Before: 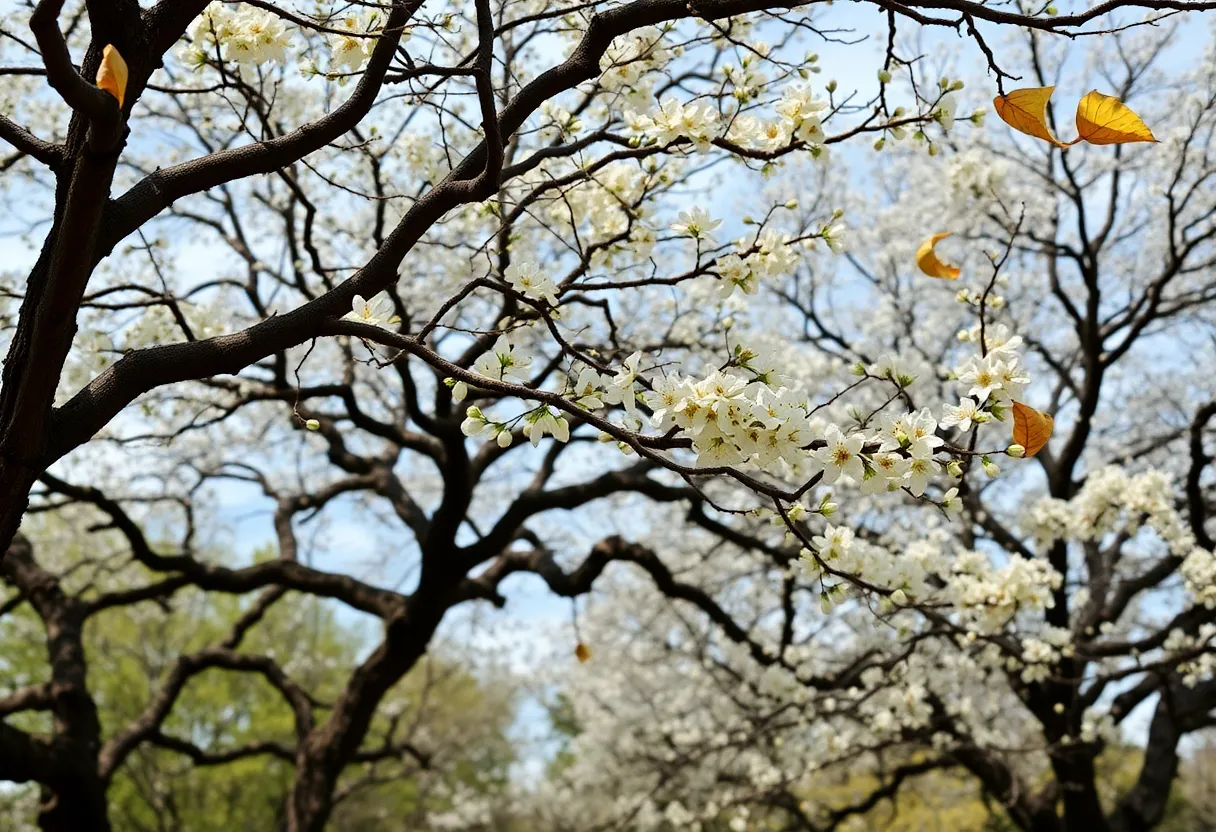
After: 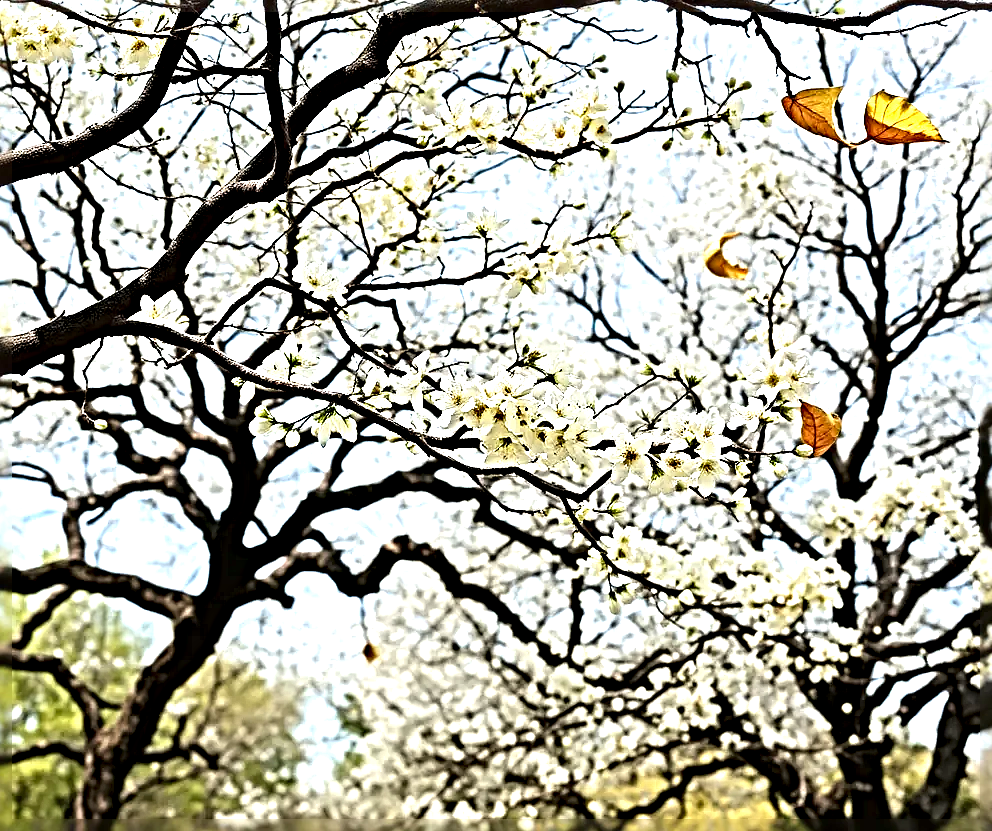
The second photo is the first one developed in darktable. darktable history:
crop: left 17.479%, bottom 0.028%
exposure: exposure 1 EV, compensate highlight preservation false
sharpen: radius 6.27, amount 1.783, threshold 0.054
